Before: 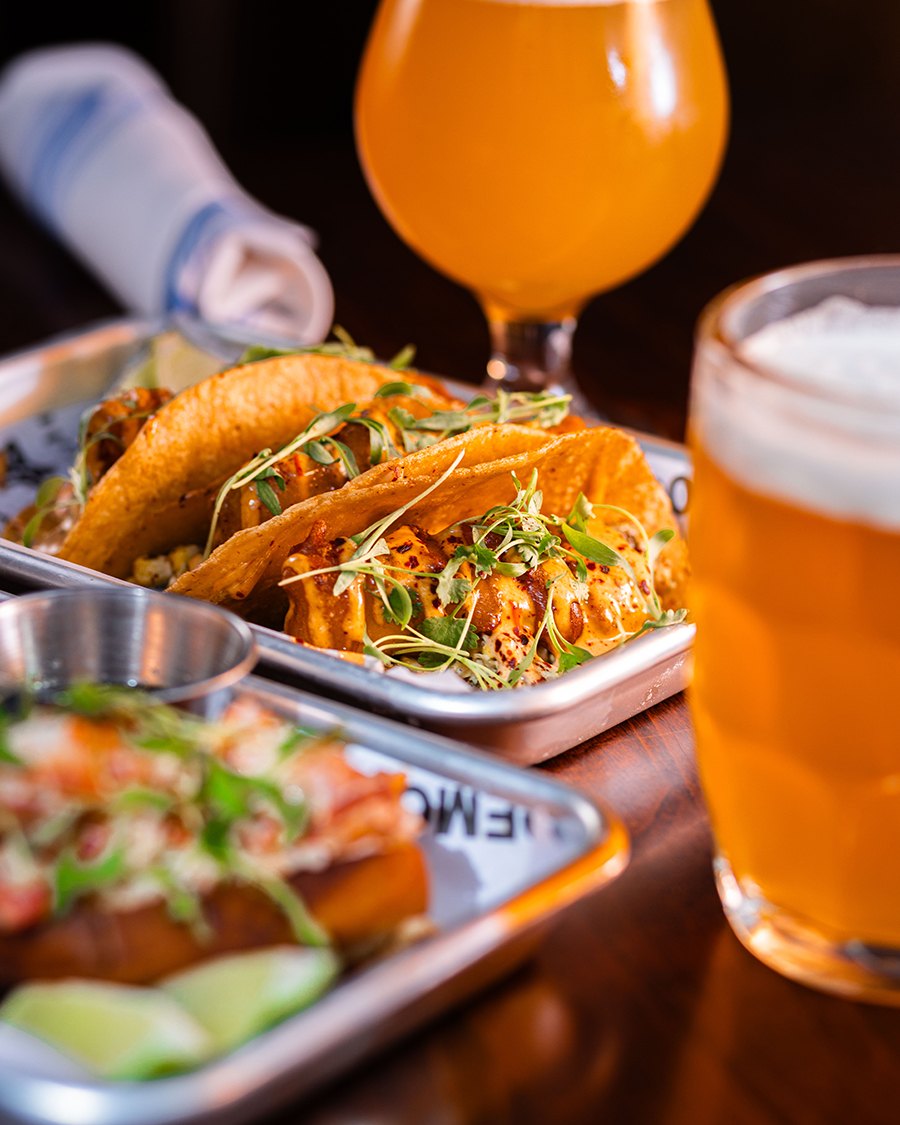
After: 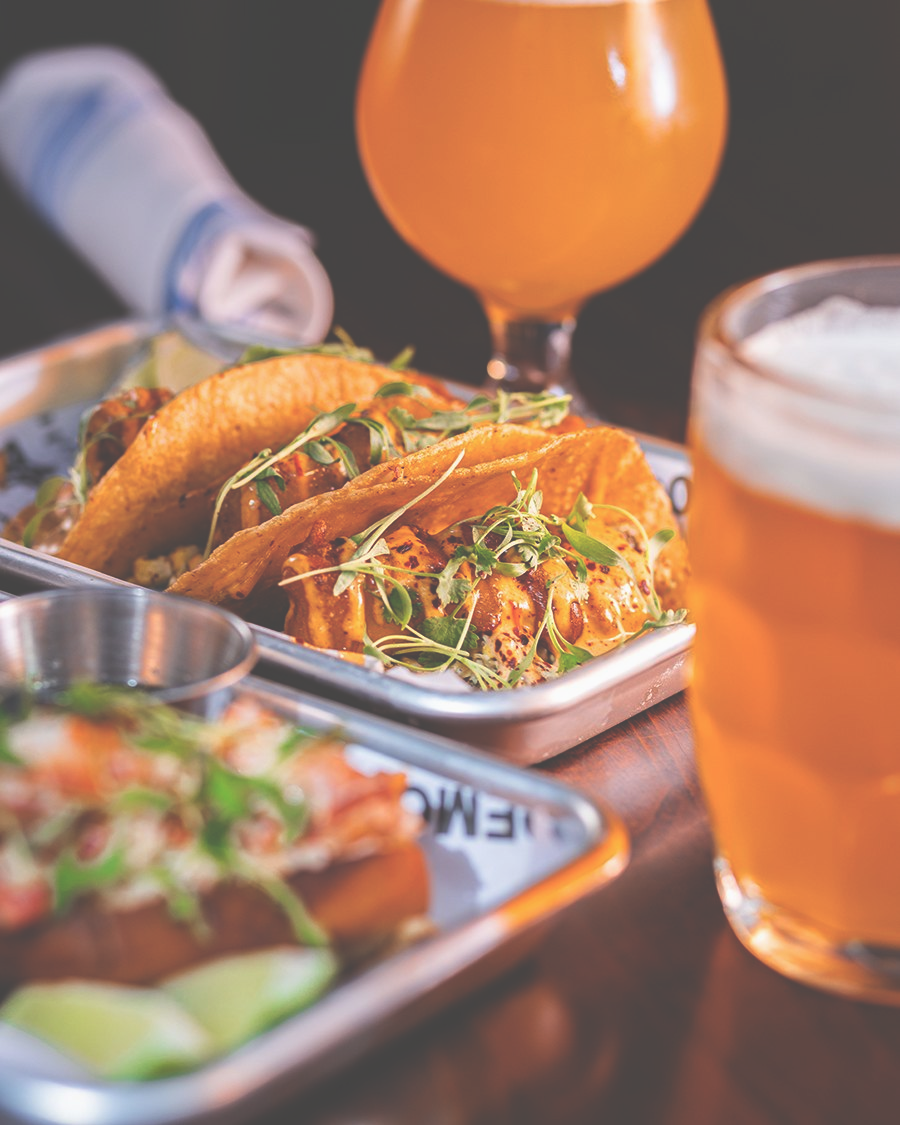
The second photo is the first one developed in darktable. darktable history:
exposure: black level correction -0.062, exposure -0.05 EV, compensate highlight preservation false
